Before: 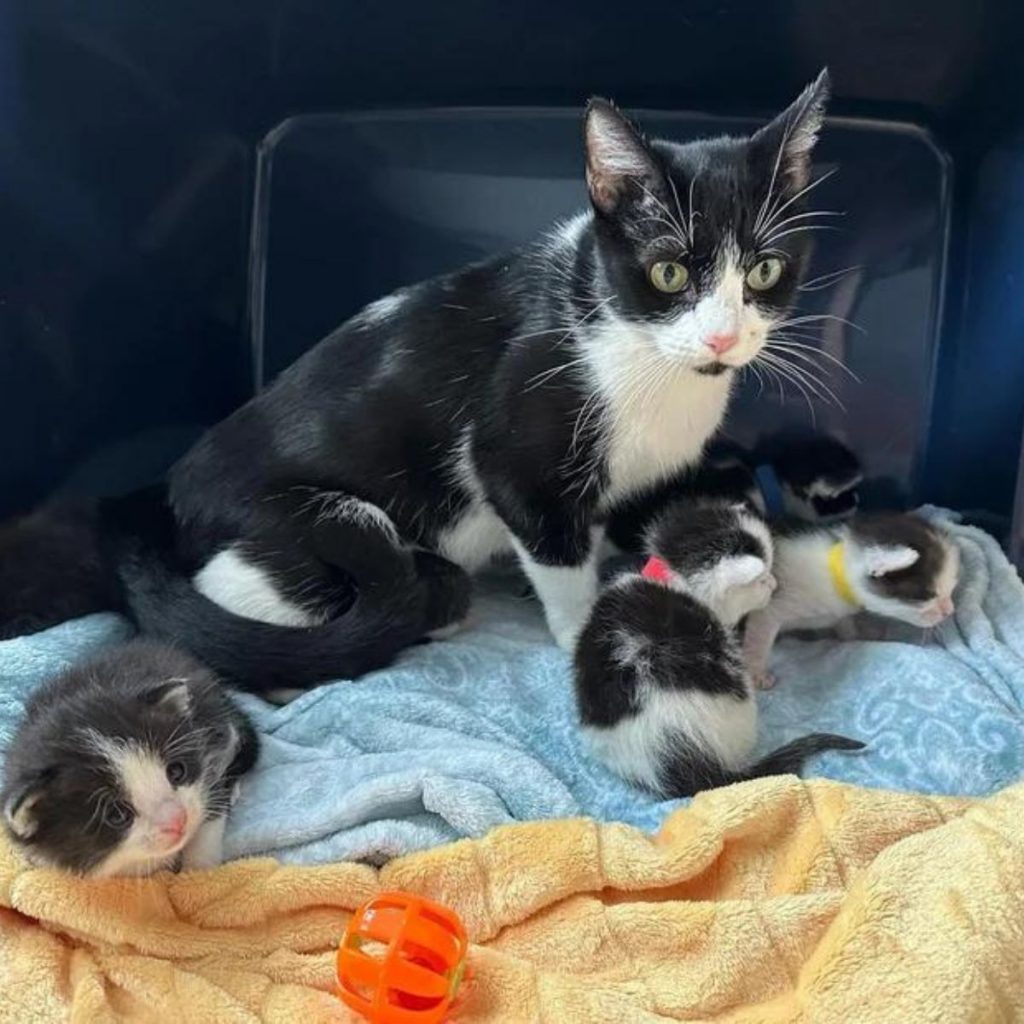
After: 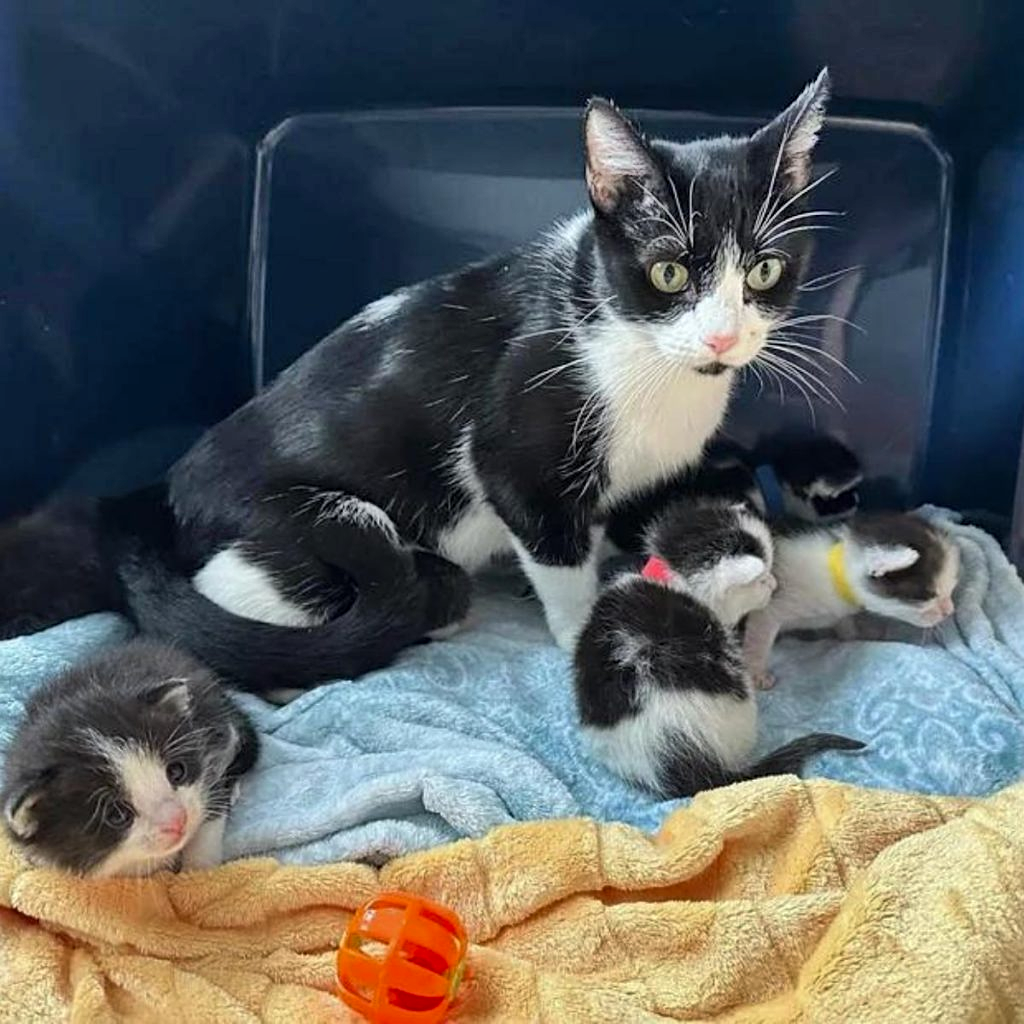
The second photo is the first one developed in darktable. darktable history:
shadows and highlights: radius 132.69, soften with gaussian
sharpen: radius 2.481, amount 0.333
